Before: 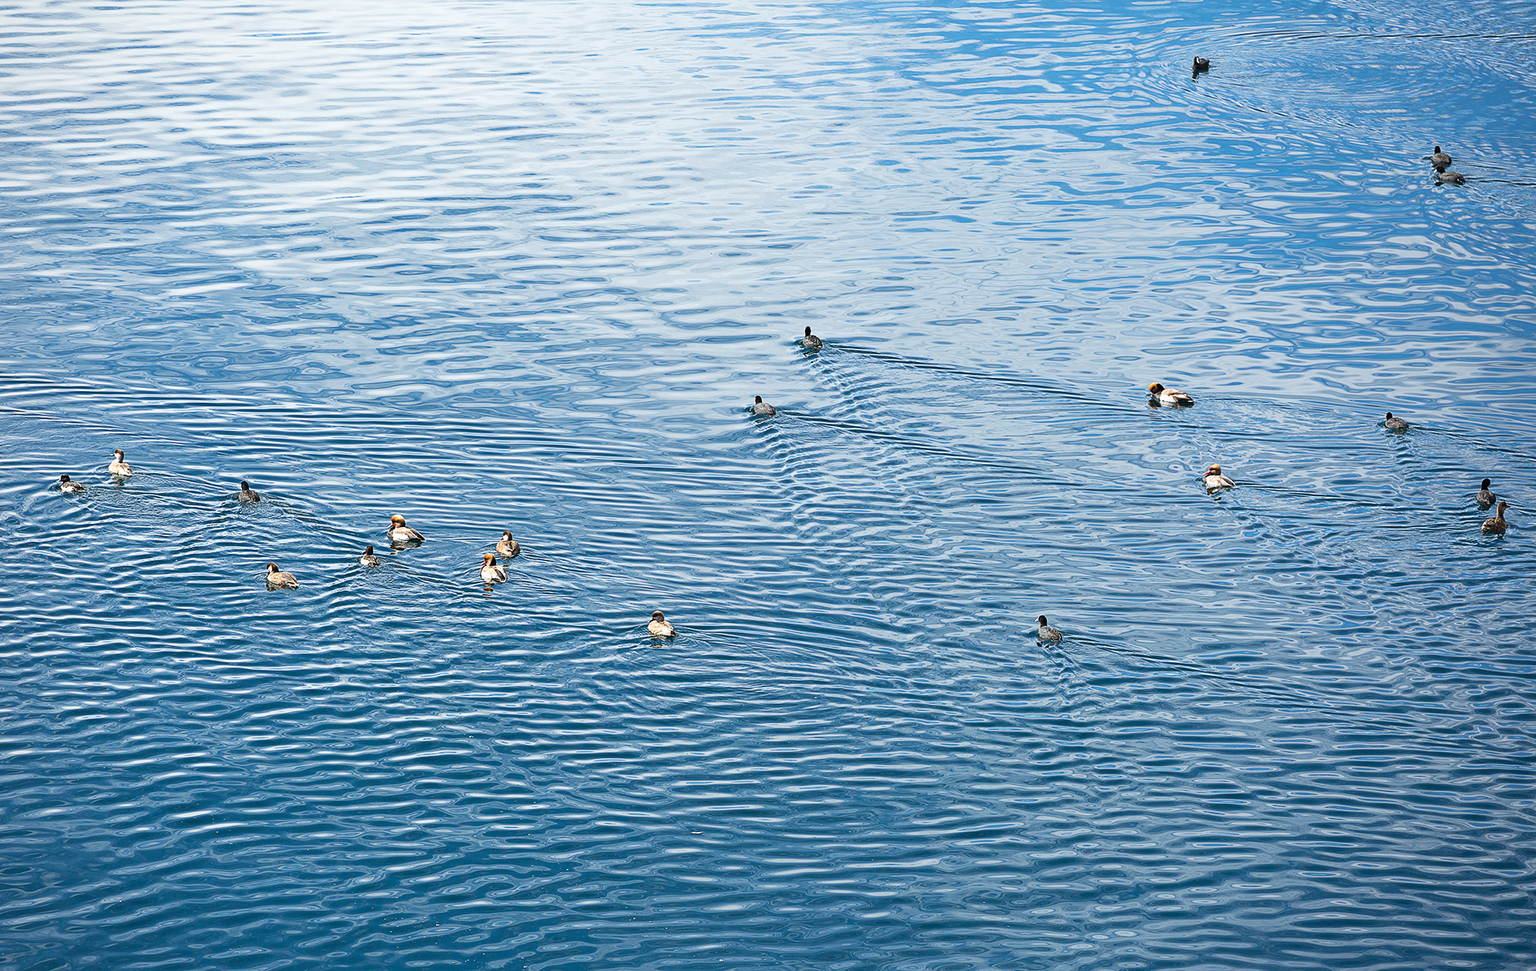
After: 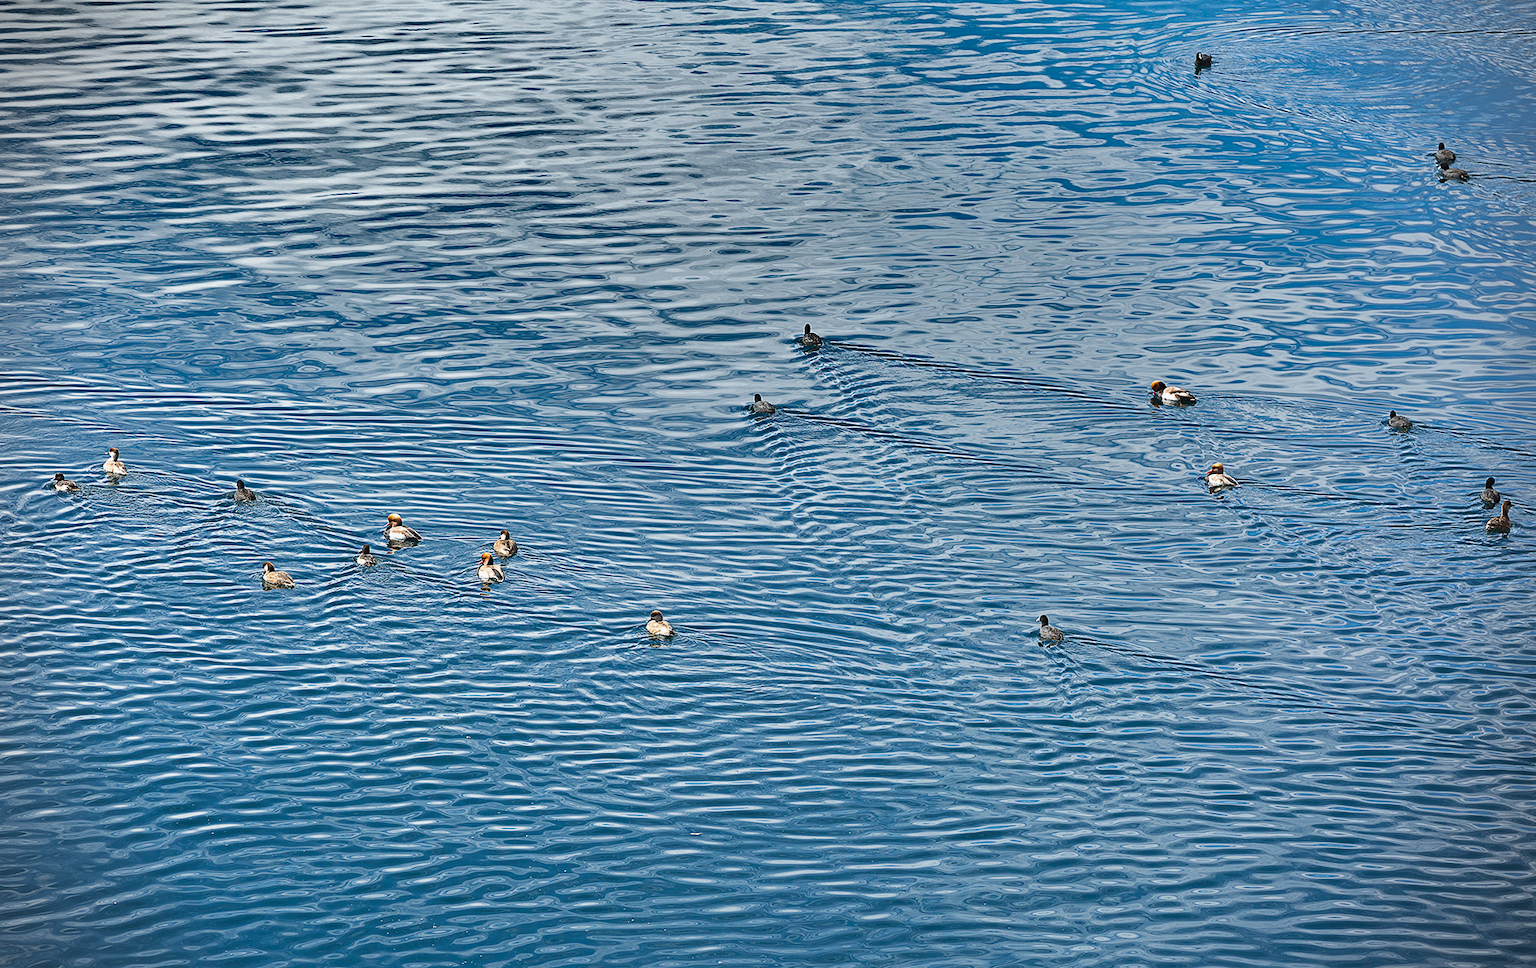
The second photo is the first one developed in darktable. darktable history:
contrast equalizer: y [[0.5, 0.5, 0.472, 0.5, 0.5, 0.5], [0.5 ×6], [0.5 ×6], [0 ×6], [0 ×6]]
shadows and highlights: shadows 20.91, highlights -82.73, soften with gaussian
vignetting: fall-off start 91.19%
crop: left 0.434%, top 0.485%, right 0.244%, bottom 0.386%
